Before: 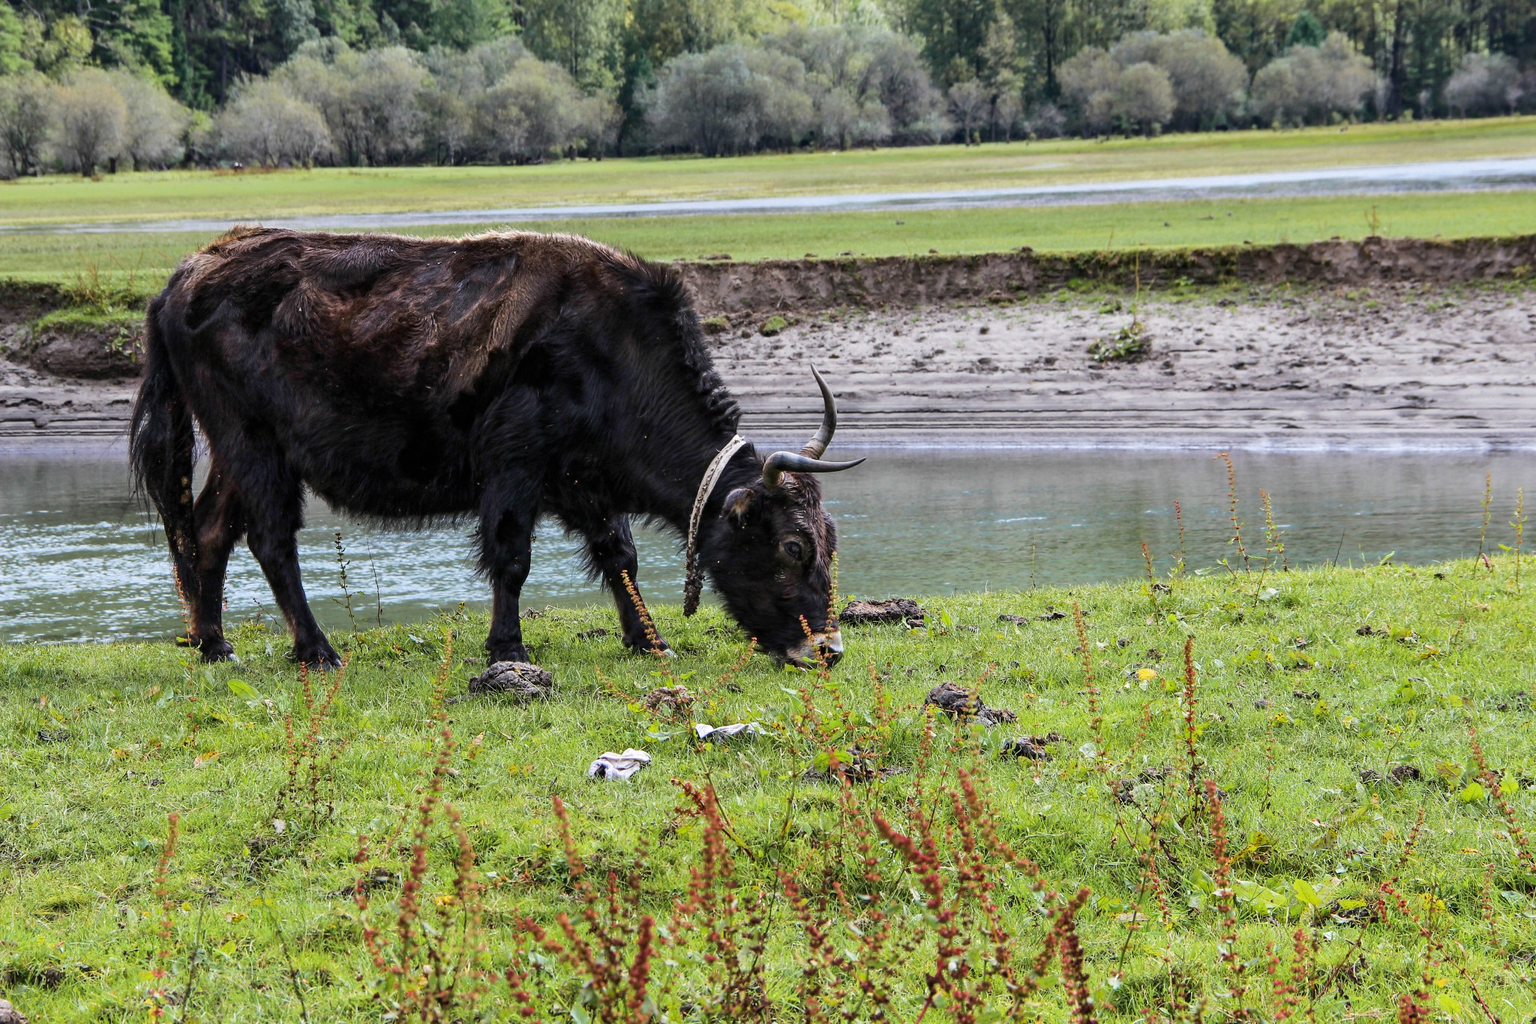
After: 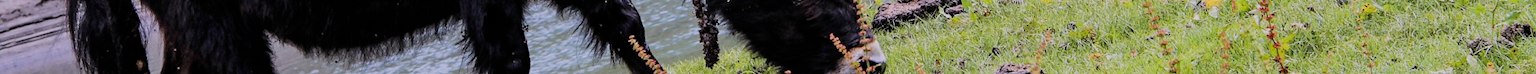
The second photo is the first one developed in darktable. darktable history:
filmic rgb: black relative exposure -7.32 EV, white relative exposure 5.09 EV, hardness 3.2
crop and rotate: top 59.084%, bottom 30.916%
white balance: red 1.066, blue 1.119
rotate and perspective: rotation -14.8°, crop left 0.1, crop right 0.903, crop top 0.25, crop bottom 0.748
